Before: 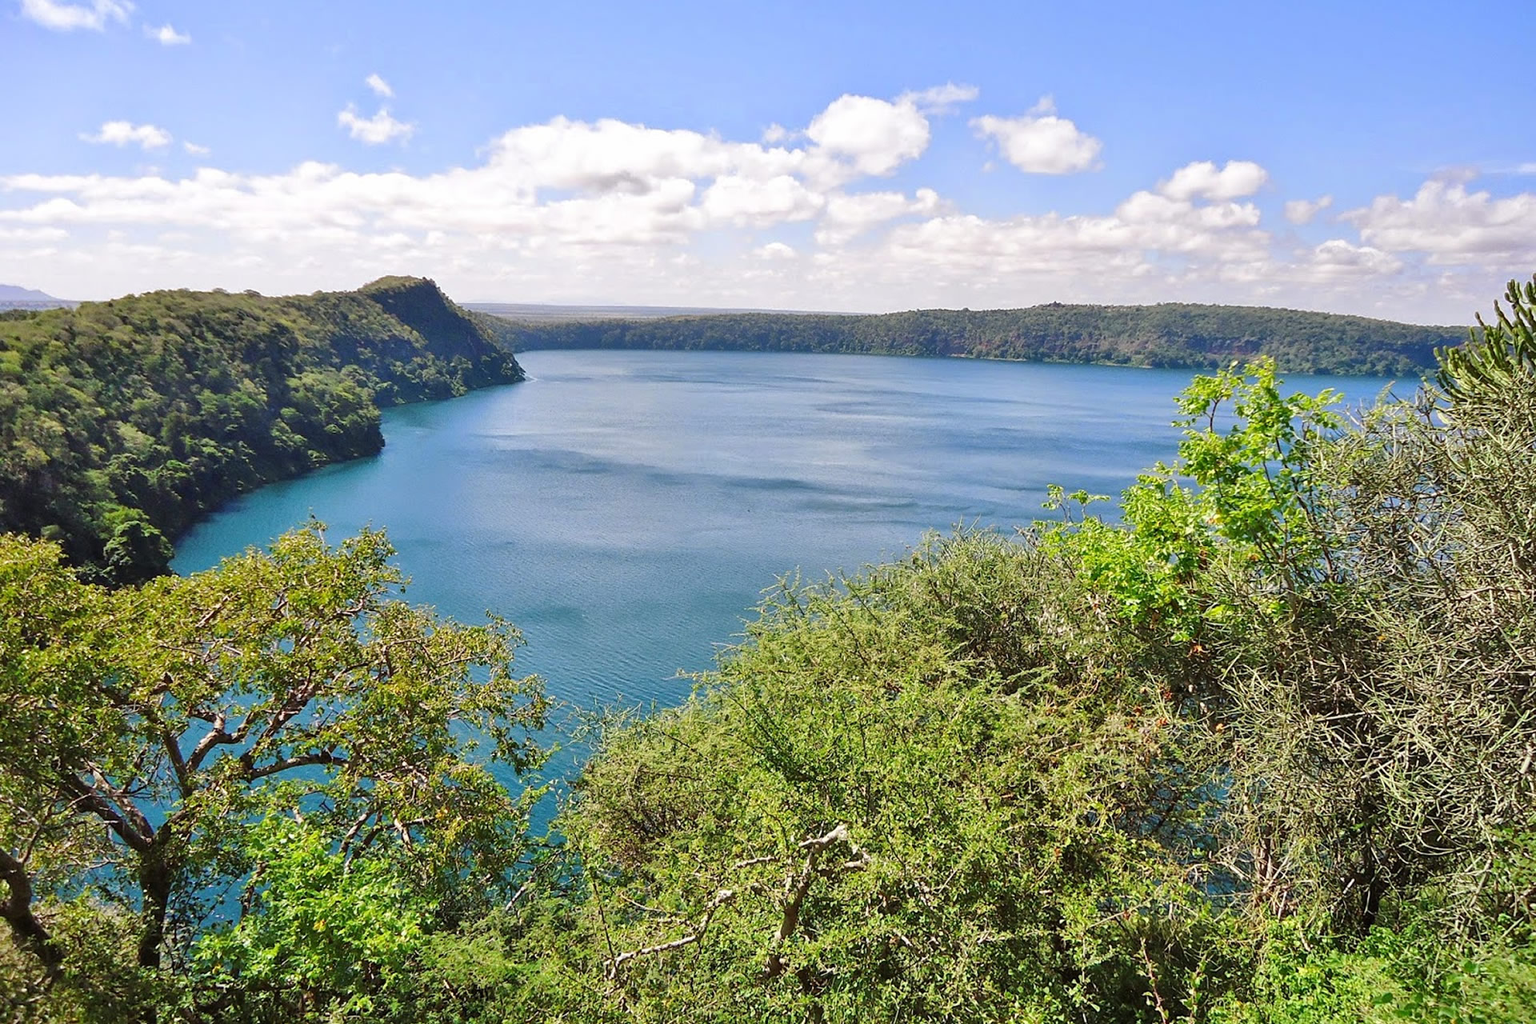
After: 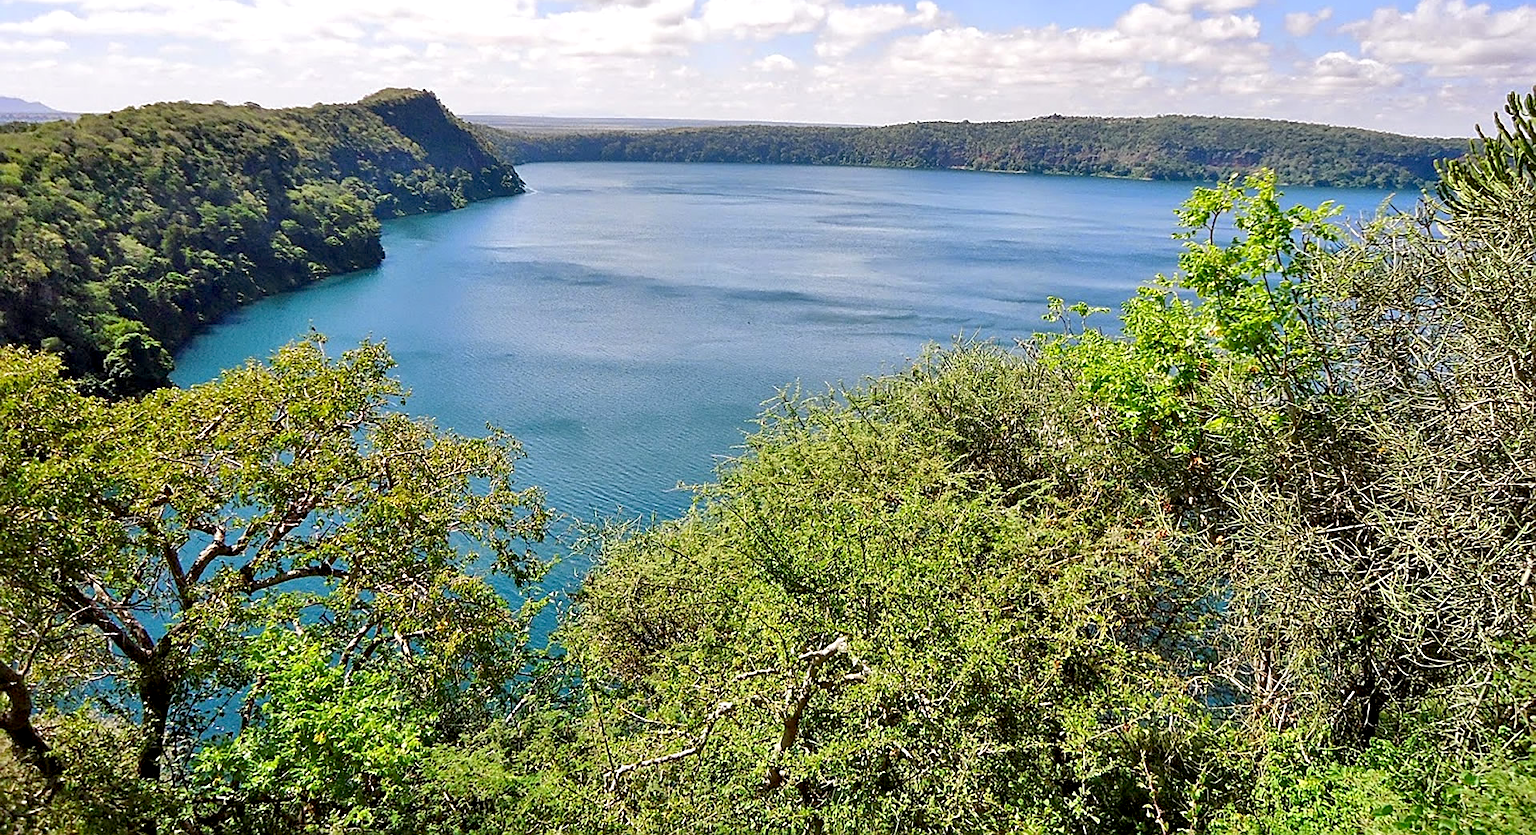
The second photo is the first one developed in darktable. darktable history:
sharpen: on, module defaults
exposure: black level correction 0.009, exposure 0.116 EV, compensate highlight preservation false
crop and rotate: top 18.377%
